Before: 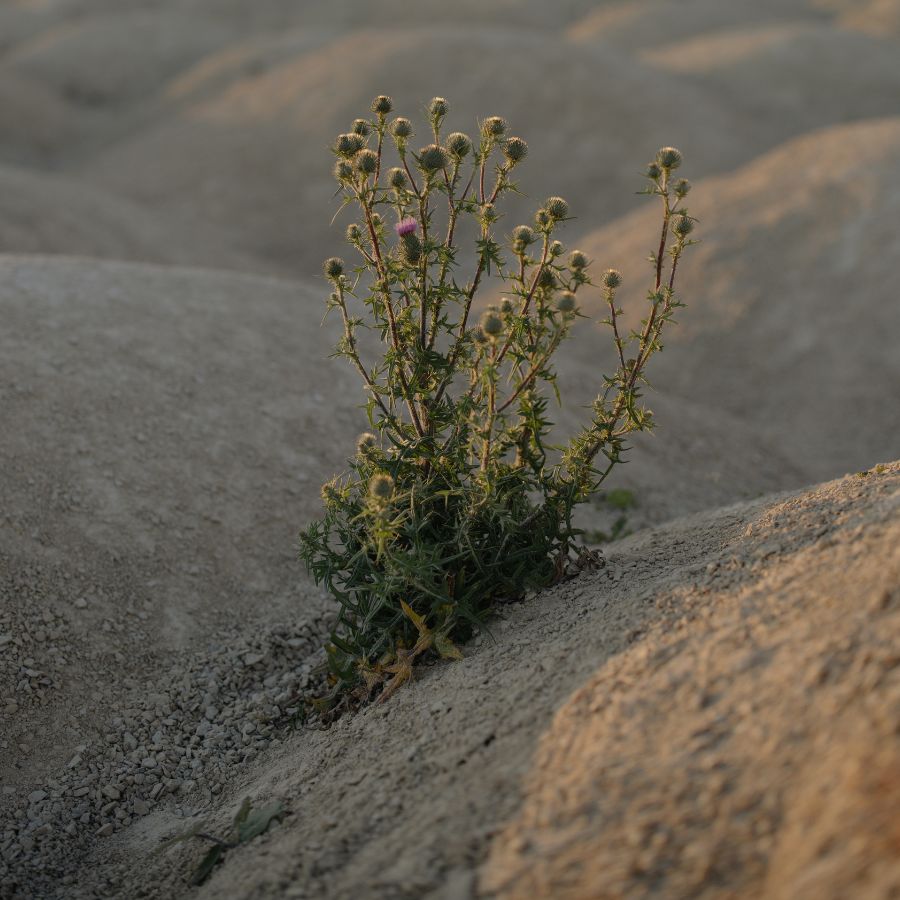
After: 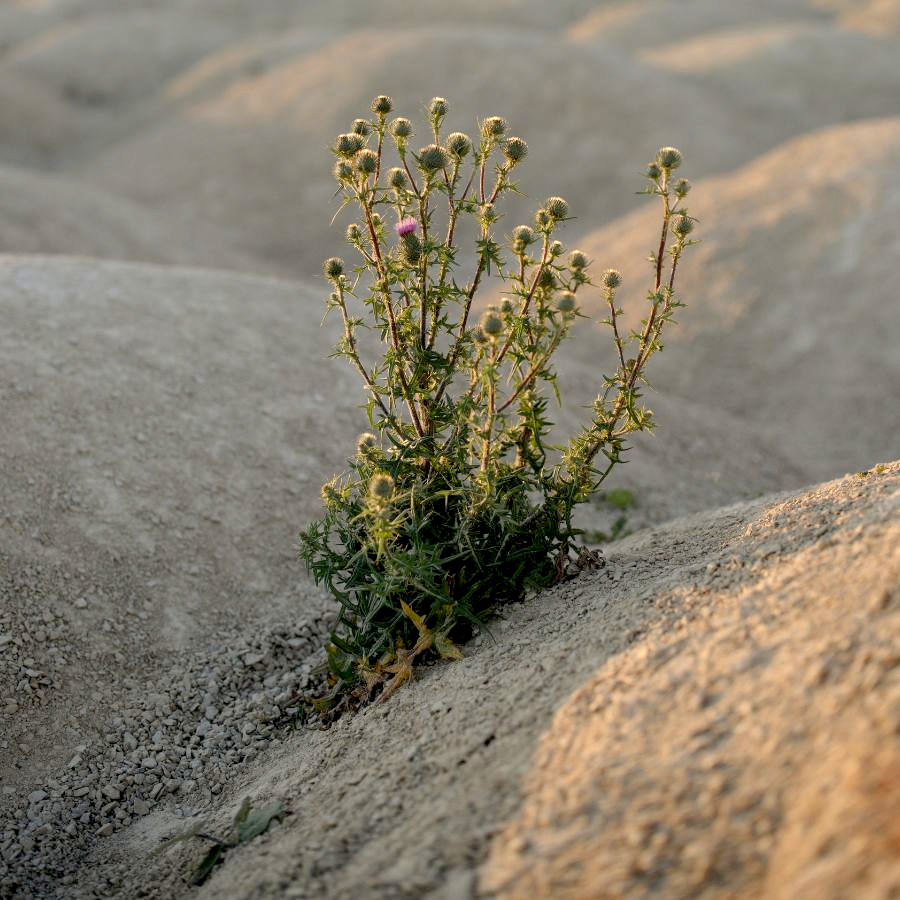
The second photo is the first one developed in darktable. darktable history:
exposure: black level correction 0.008, exposure 0.974 EV, compensate highlight preservation false
